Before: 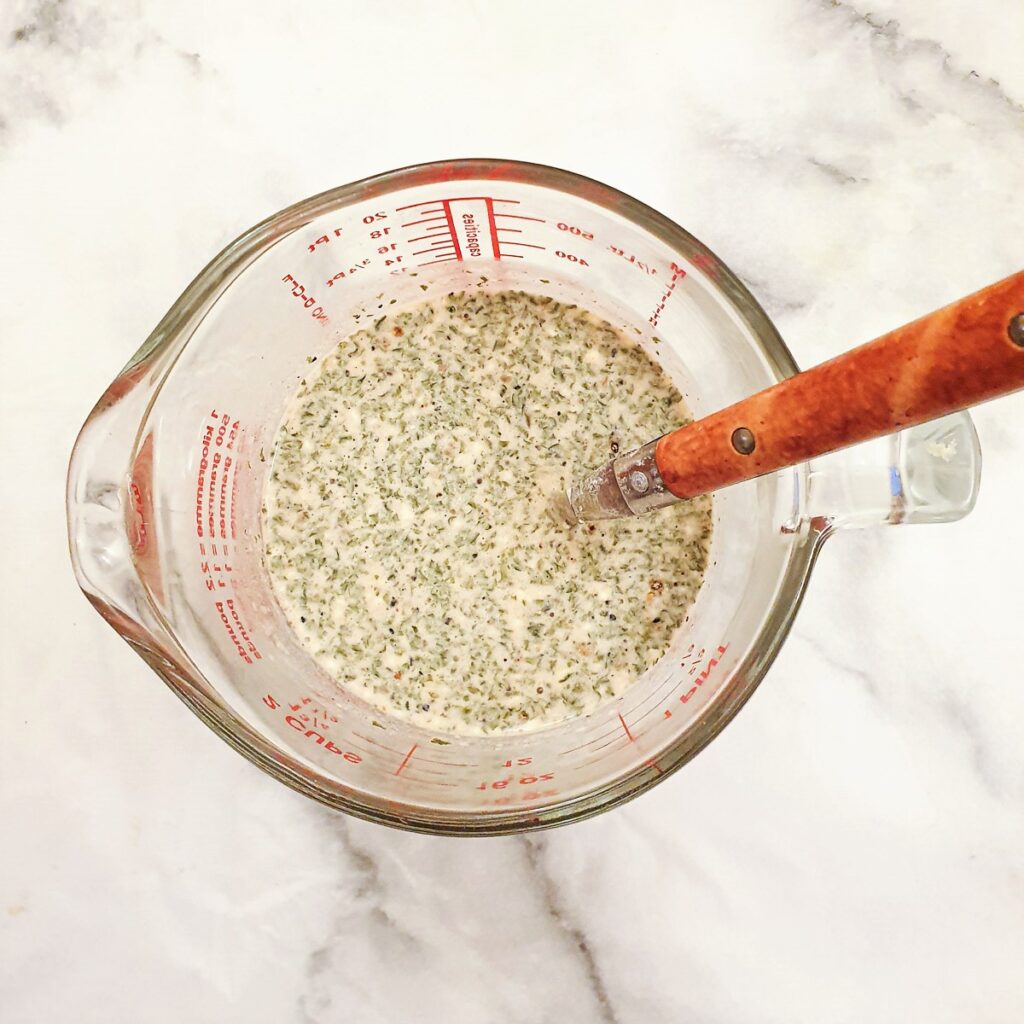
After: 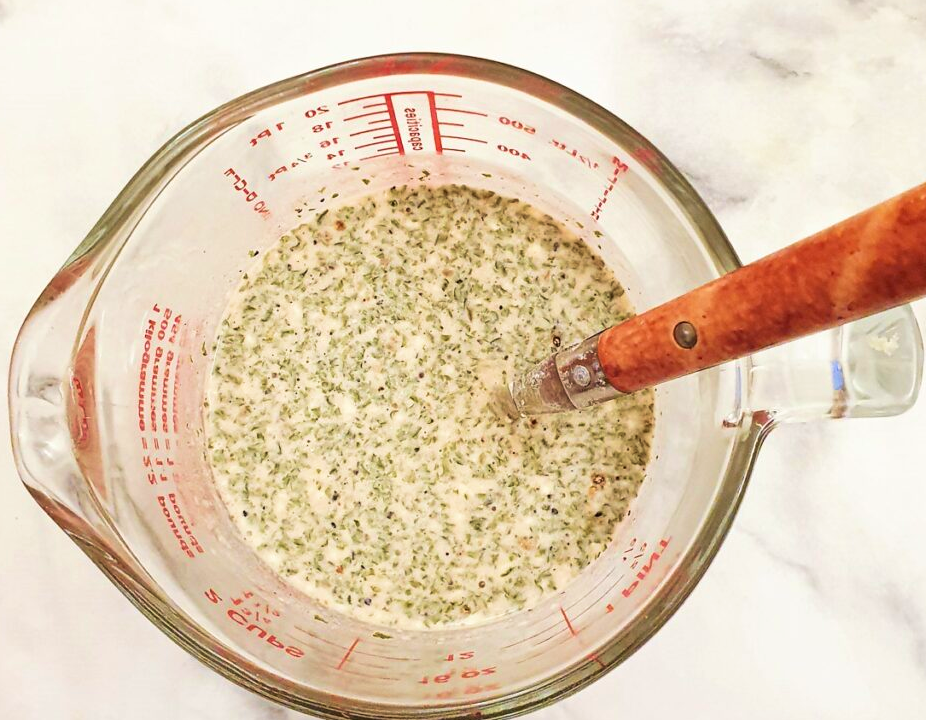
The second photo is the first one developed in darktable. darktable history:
velvia: strength 36.69%
crop: left 5.731%, top 10.439%, right 3.78%, bottom 19.178%
